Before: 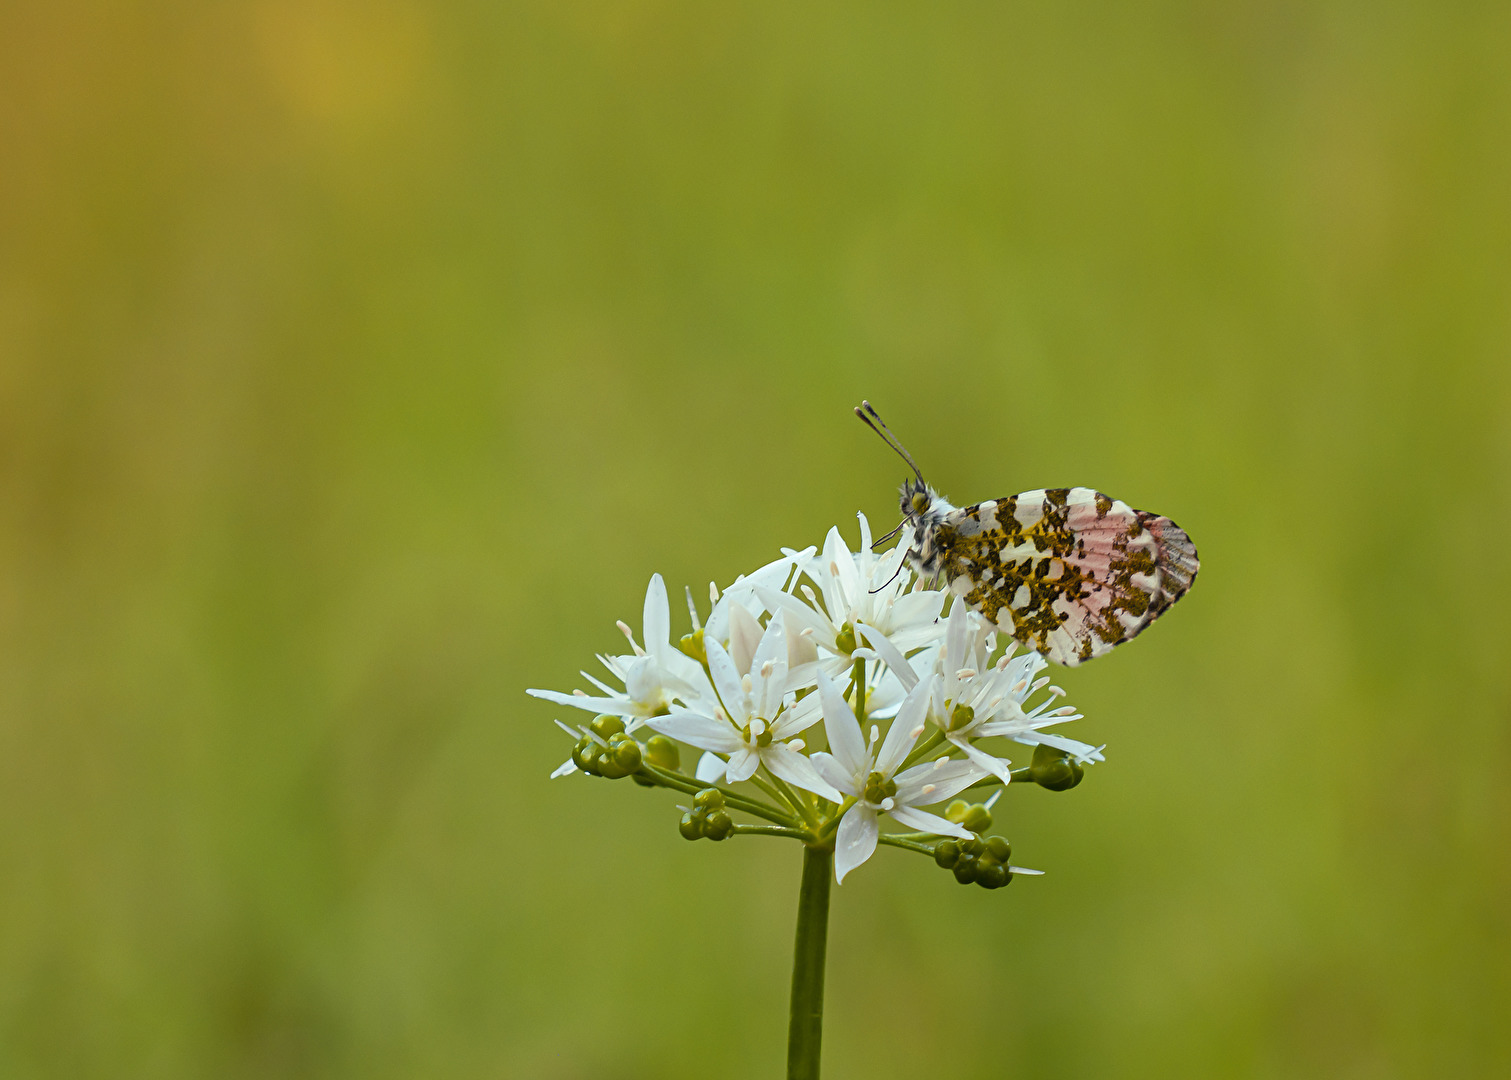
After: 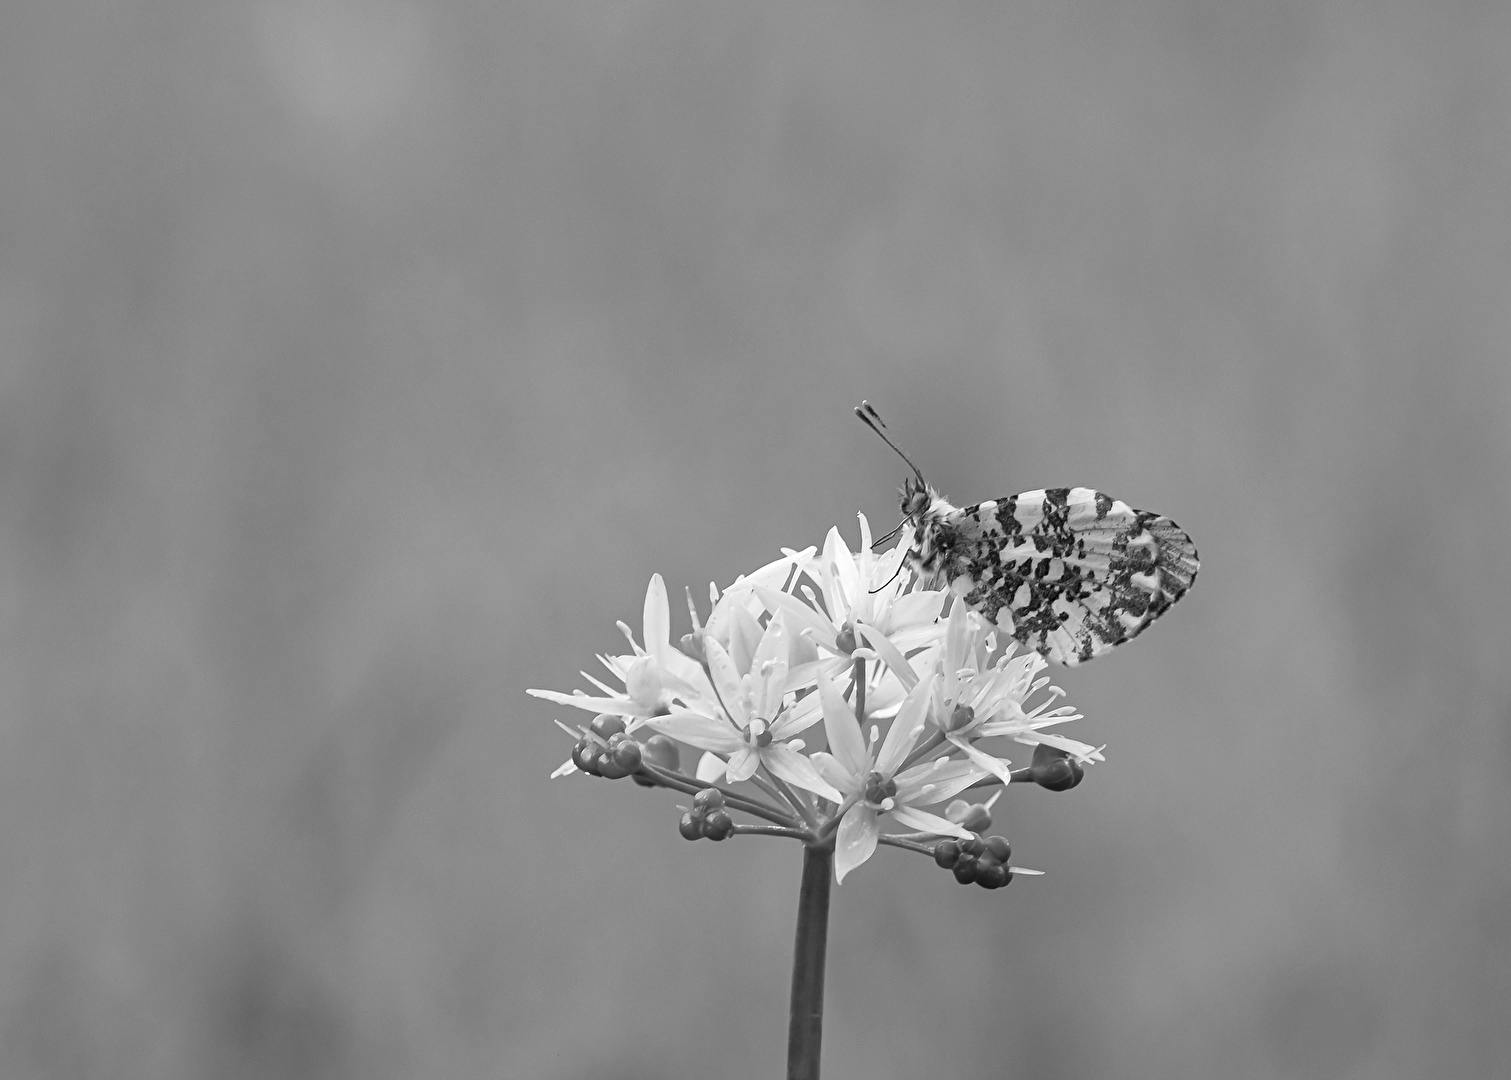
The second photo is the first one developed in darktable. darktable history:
color calibration: output gray [0.714, 0.278, 0, 0], illuminant custom, x 0.262, y 0.52, temperature 7033.36 K
